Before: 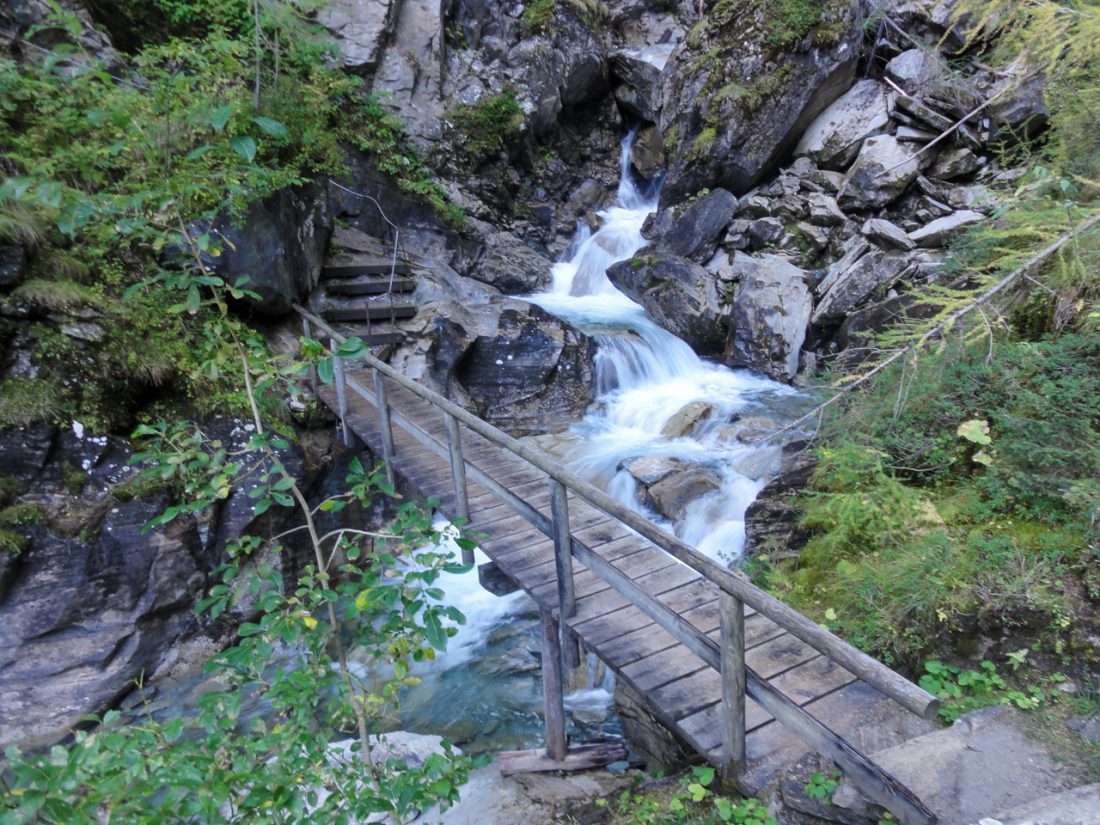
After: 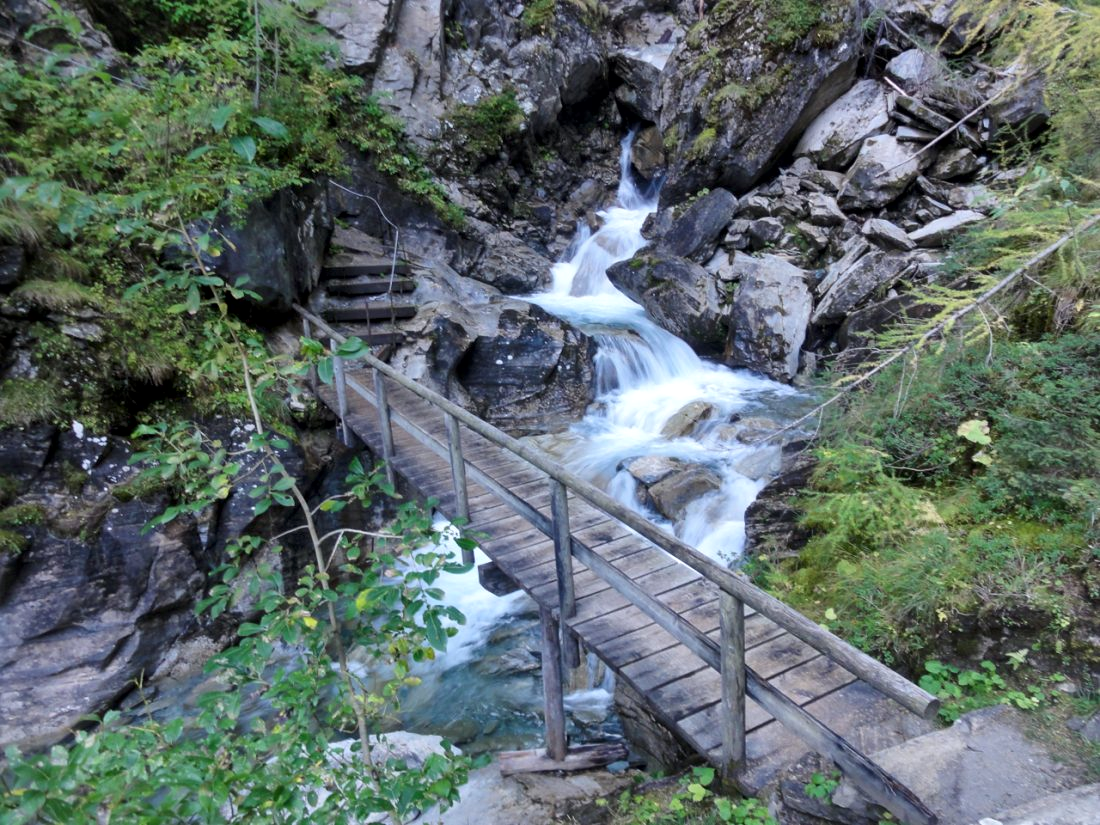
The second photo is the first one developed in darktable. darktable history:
local contrast: mode bilateral grid, contrast 25, coarseness 50, detail 124%, midtone range 0.2
